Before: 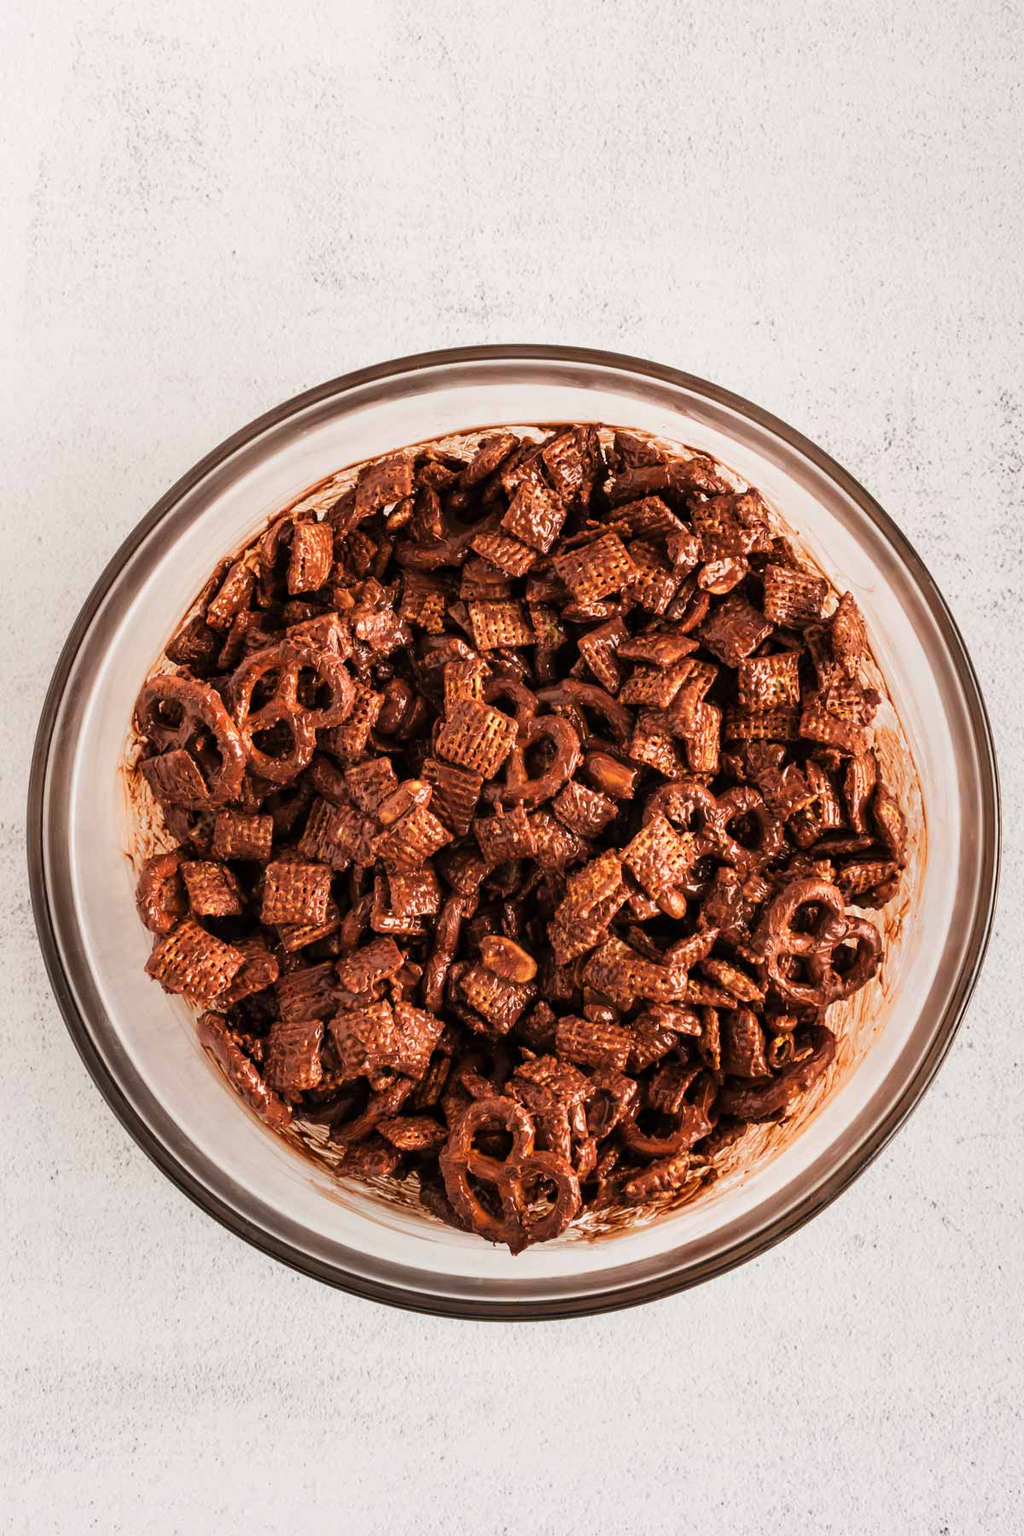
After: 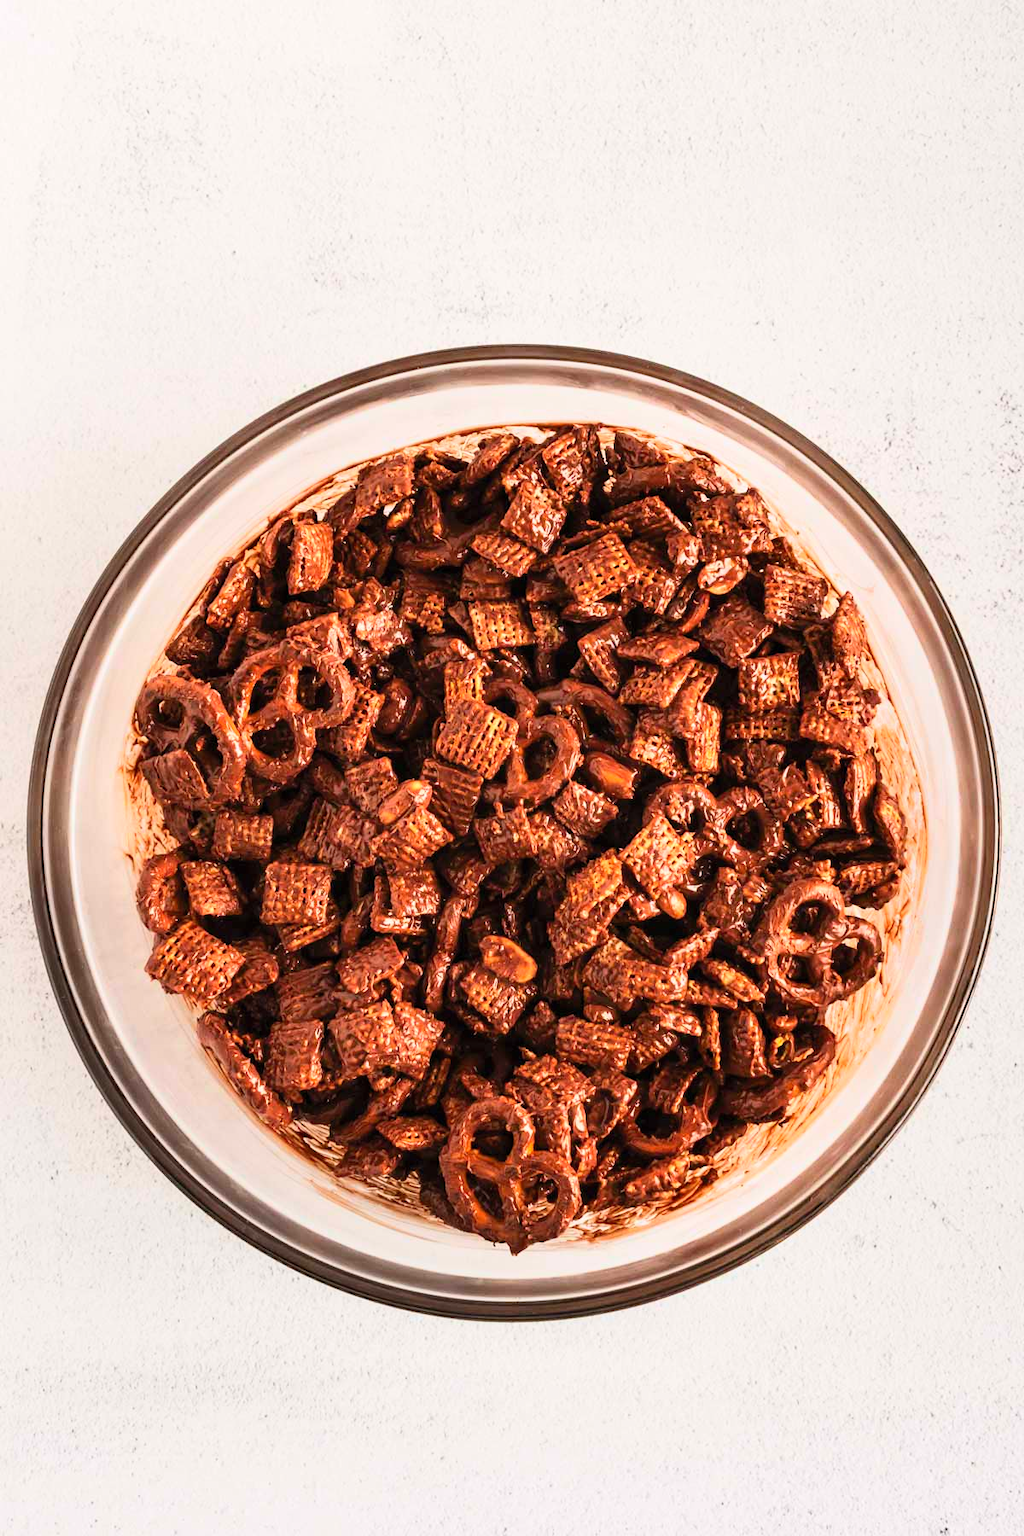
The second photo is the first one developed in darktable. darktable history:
contrast brightness saturation: contrast 0.202, brightness 0.157, saturation 0.227
